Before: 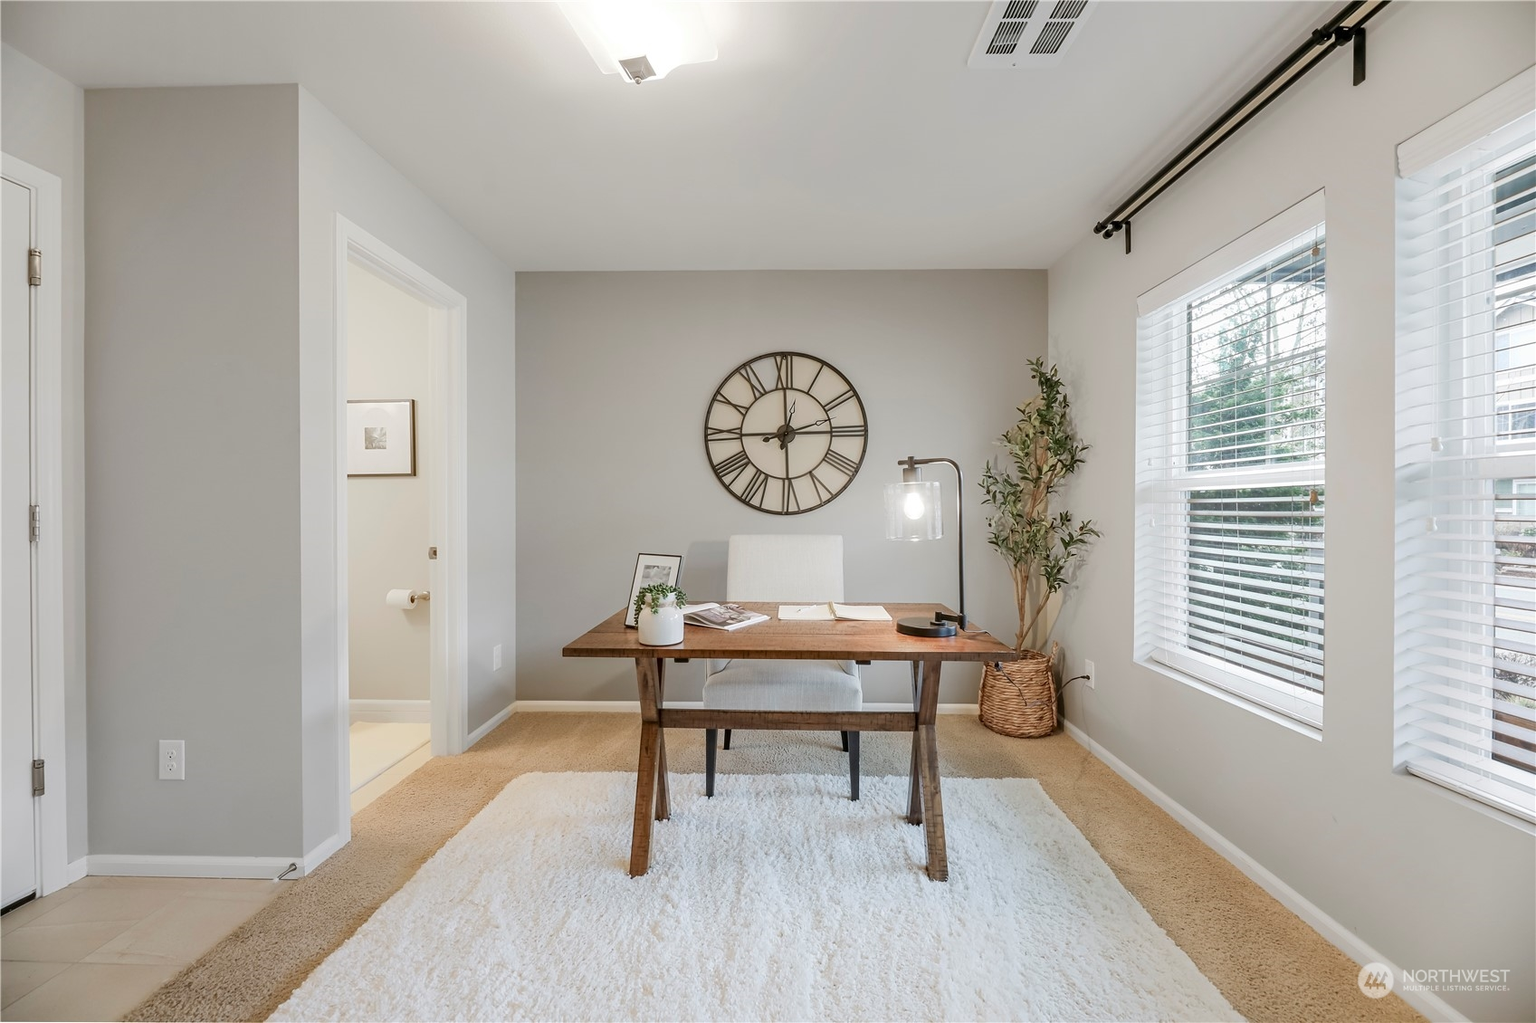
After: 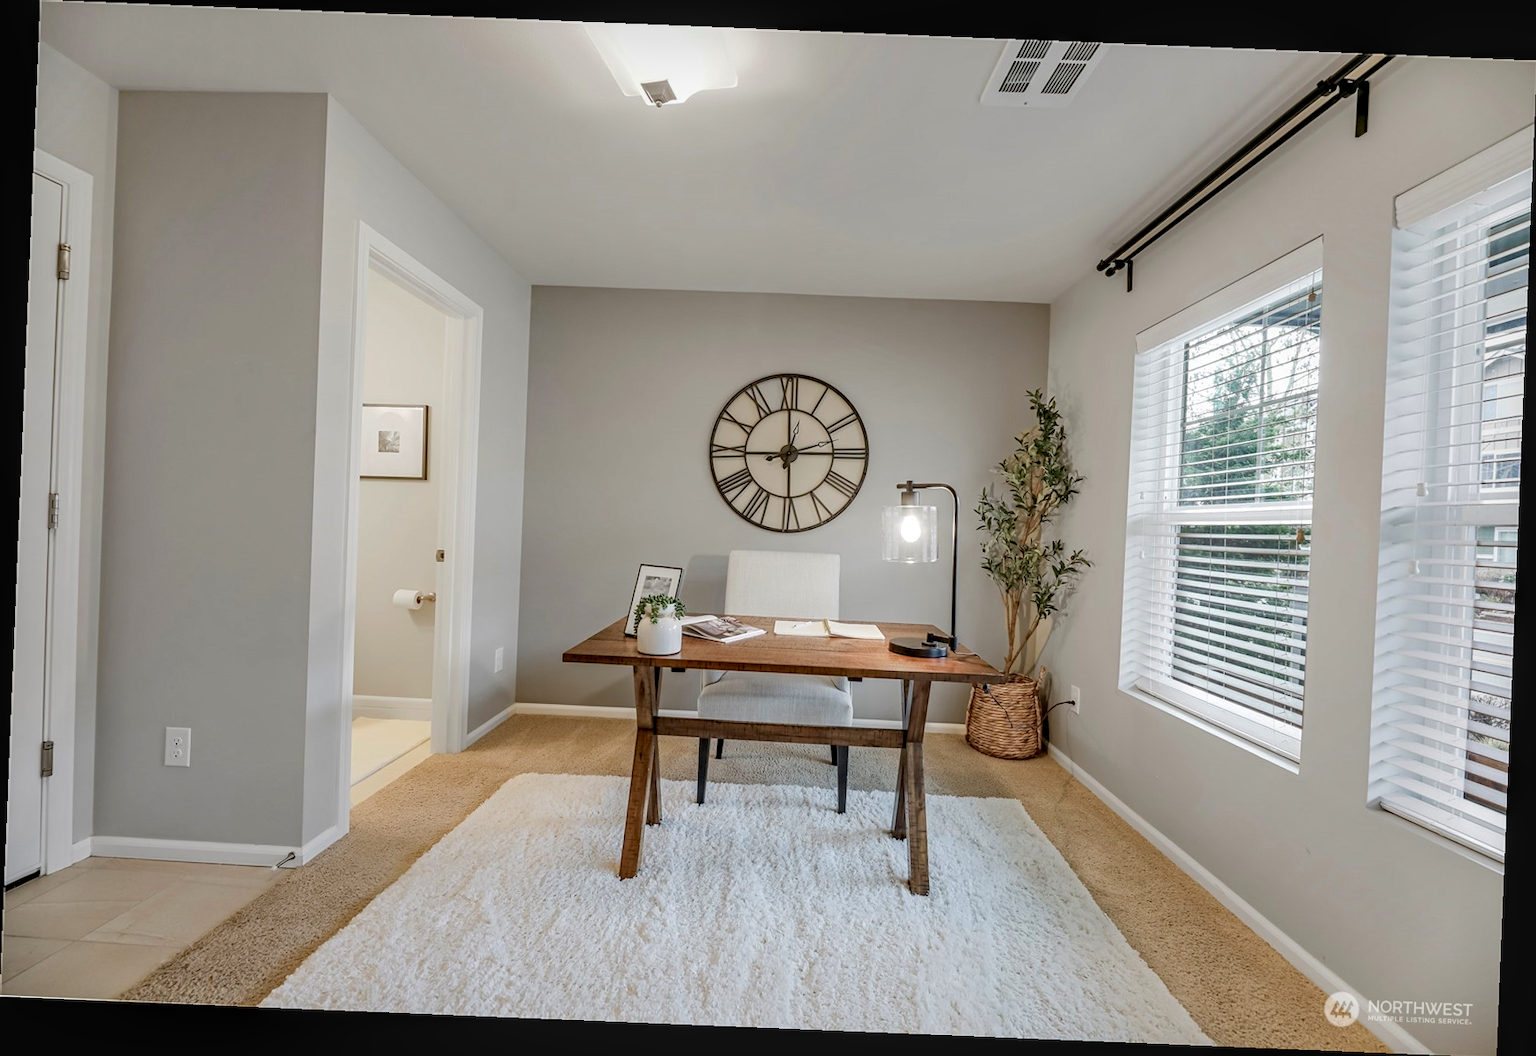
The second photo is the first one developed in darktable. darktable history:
local contrast: on, module defaults
crop and rotate: angle -2.33°
haze removal: adaptive false
